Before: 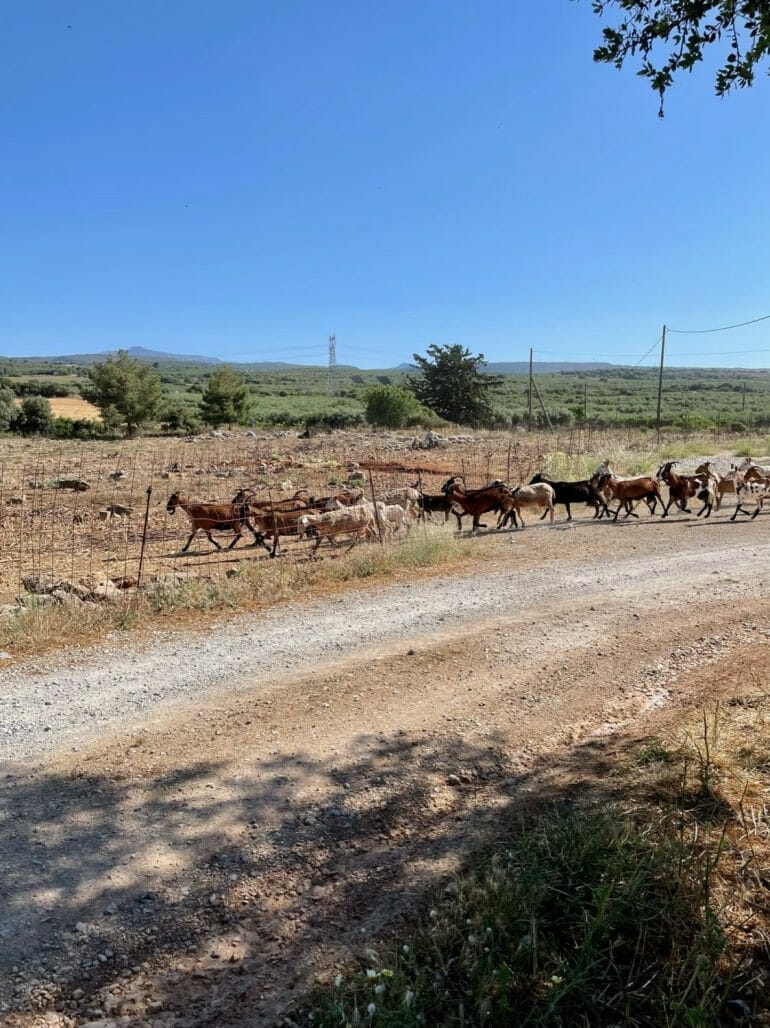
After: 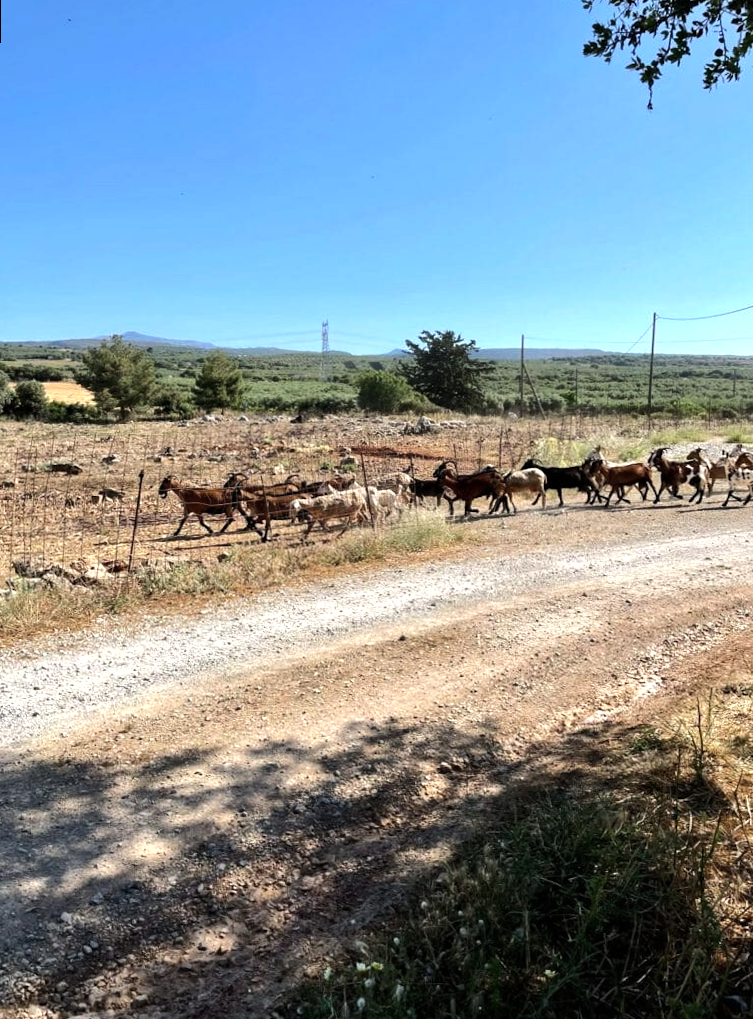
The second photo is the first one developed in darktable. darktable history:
shadows and highlights: shadows 25, highlights -25
tone equalizer: -8 EV -0.75 EV, -7 EV -0.7 EV, -6 EV -0.6 EV, -5 EV -0.4 EV, -3 EV 0.4 EV, -2 EV 0.6 EV, -1 EV 0.7 EV, +0 EV 0.75 EV, edges refinement/feathering 500, mask exposure compensation -1.57 EV, preserve details no
rotate and perspective: rotation 0.226°, lens shift (vertical) -0.042, crop left 0.023, crop right 0.982, crop top 0.006, crop bottom 0.994
